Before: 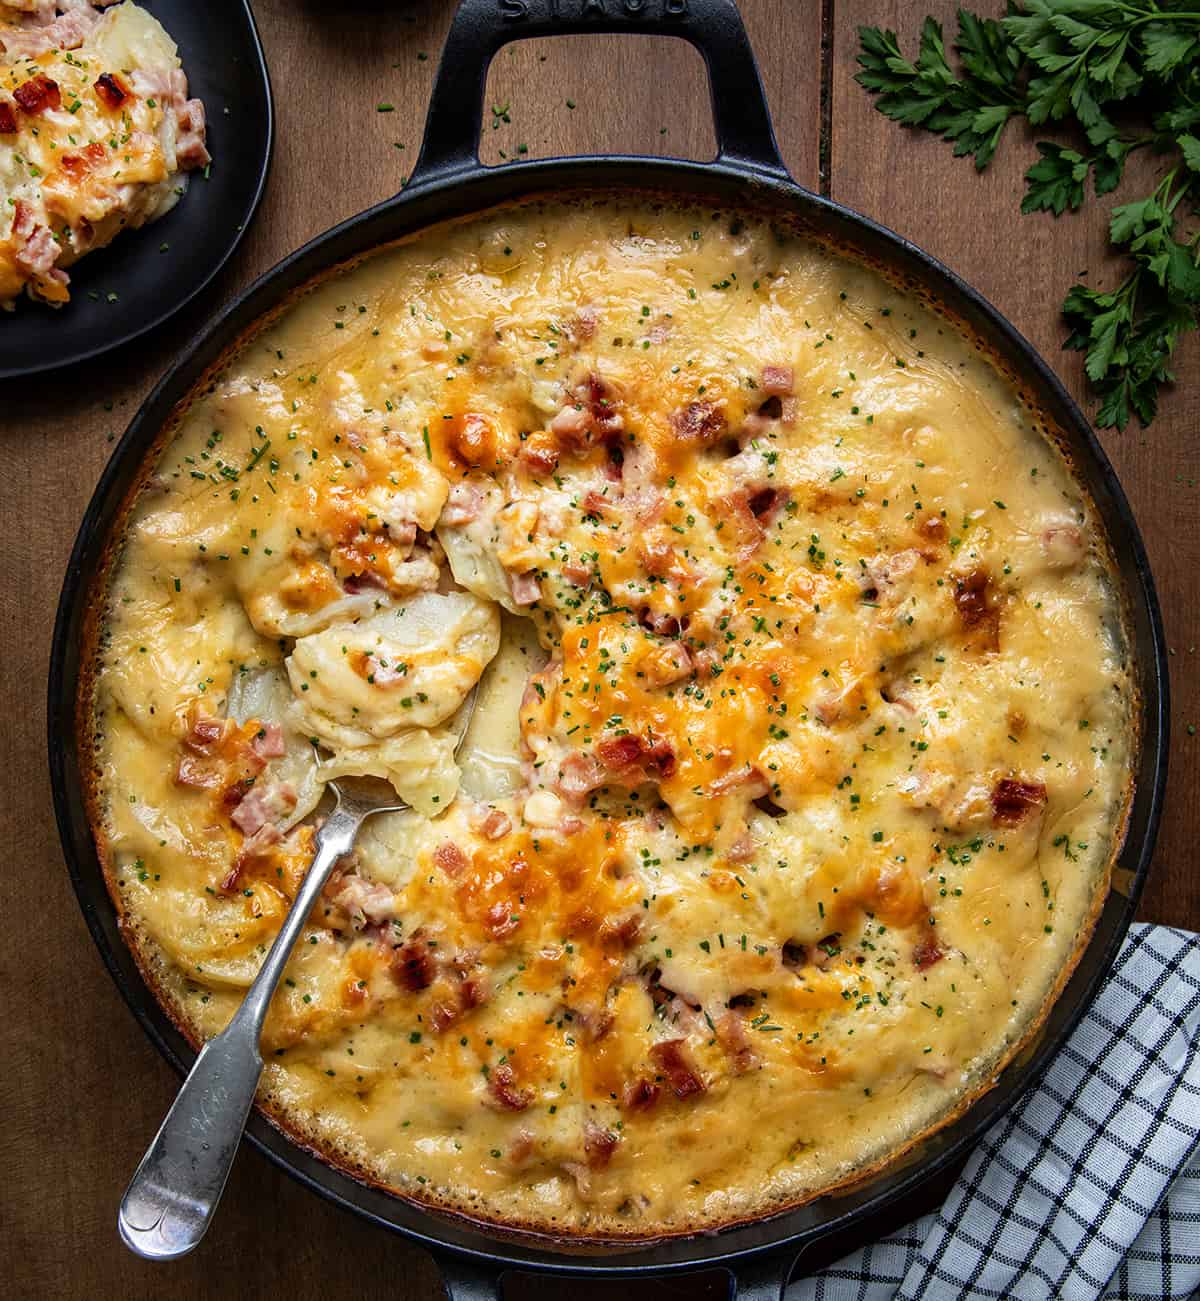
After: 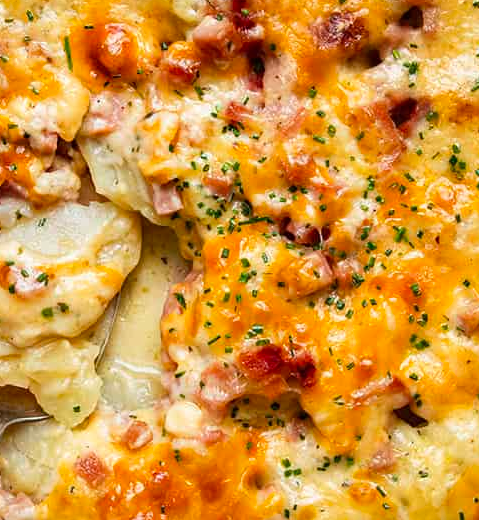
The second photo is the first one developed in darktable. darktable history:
crop: left 30%, top 30%, right 30%, bottom 30%
tone equalizer: on, module defaults
